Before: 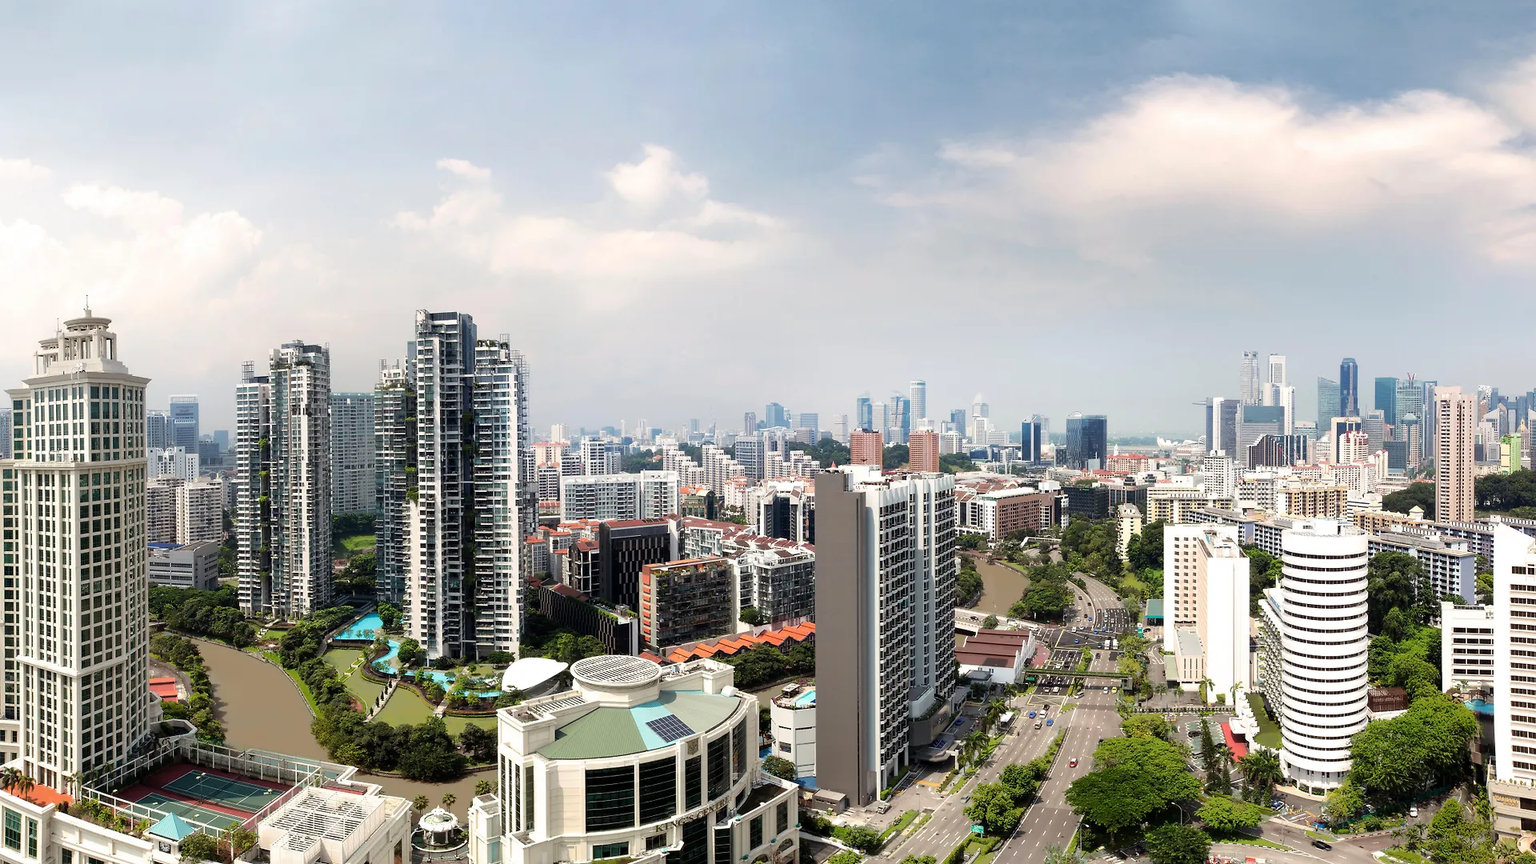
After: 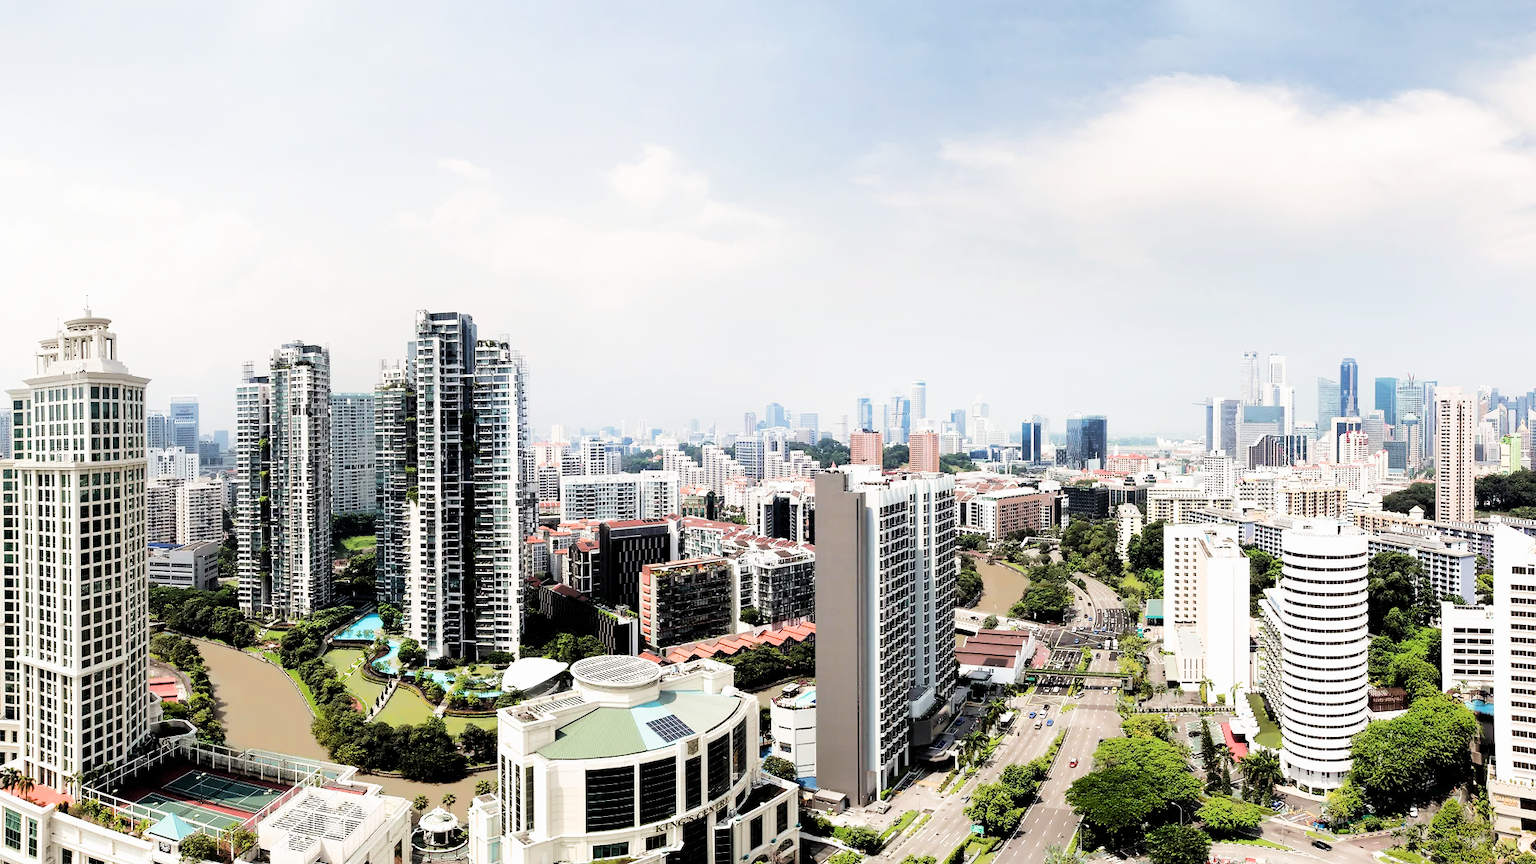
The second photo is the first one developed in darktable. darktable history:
exposure: black level correction 0, exposure 0.7 EV, compensate exposure bias true, compensate highlight preservation false
filmic rgb: black relative exposure -5 EV, white relative exposure 3.5 EV, hardness 3.19, contrast 1.4, highlights saturation mix -50%
